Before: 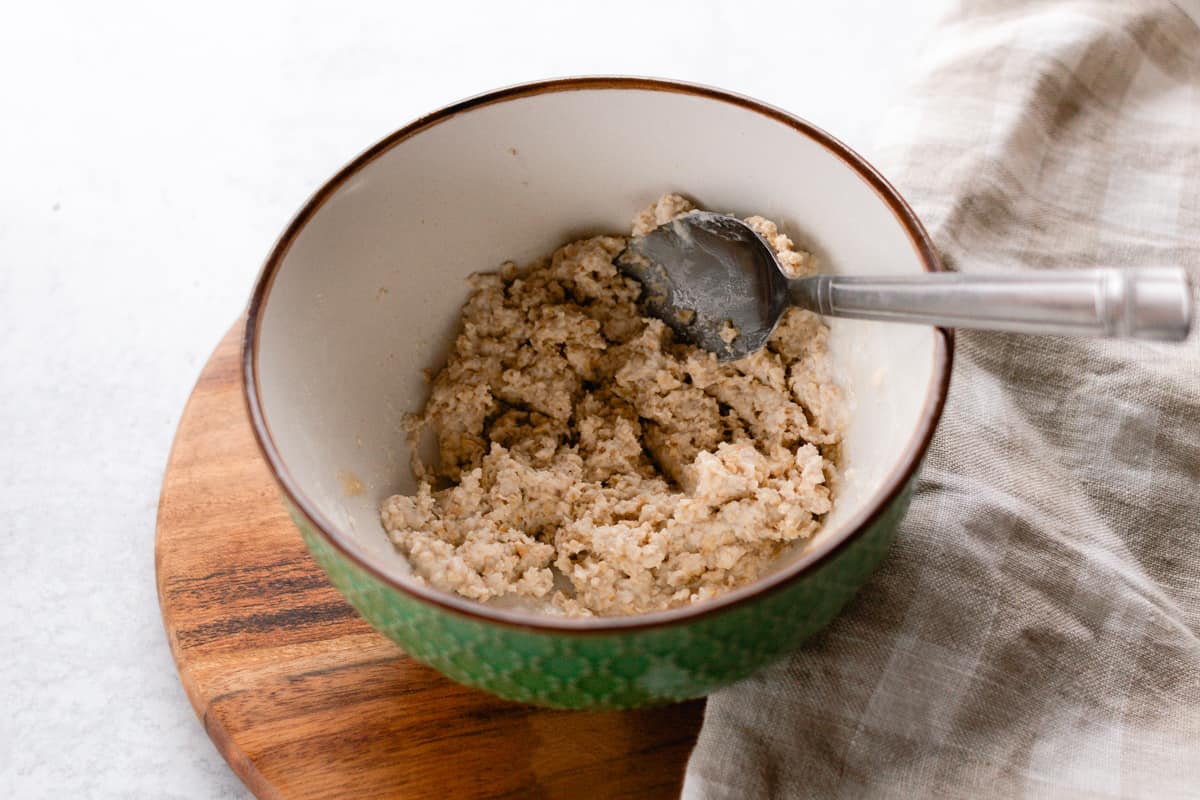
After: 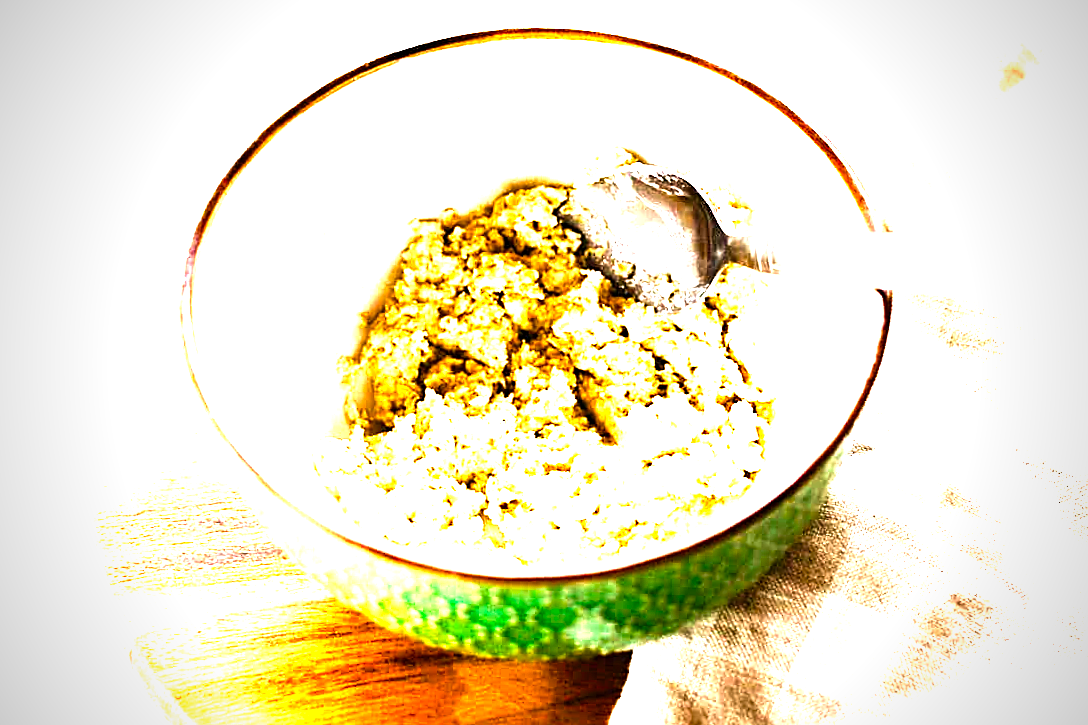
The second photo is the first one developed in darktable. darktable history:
tone equalizer: -8 EV -0.75 EV, -7 EV -0.7 EV, -6 EV -0.6 EV, -5 EV -0.4 EV, -3 EV 0.4 EV, -2 EV 0.6 EV, -1 EV 0.7 EV, +0 EV 0.75 EV, edges refinement/feathering 500, mask exposure compensation -1.57 EV, preserve details no
sharpen: on, module defaults
levels: levels [0, 0.281, 0.562]
crop and rotate: angle -1.96°, left 3.097%, top 4.154%, right 1.586%, bottom 0.529%
exposure: black level correction 0.001, exposure 1.3 EV, compensate highlight preservation false
vignetting: on, module defaults
velvia: on, module defaults
color balance rgb: perceptual saturation grading › global saturation 25%, global vibrance 20%
